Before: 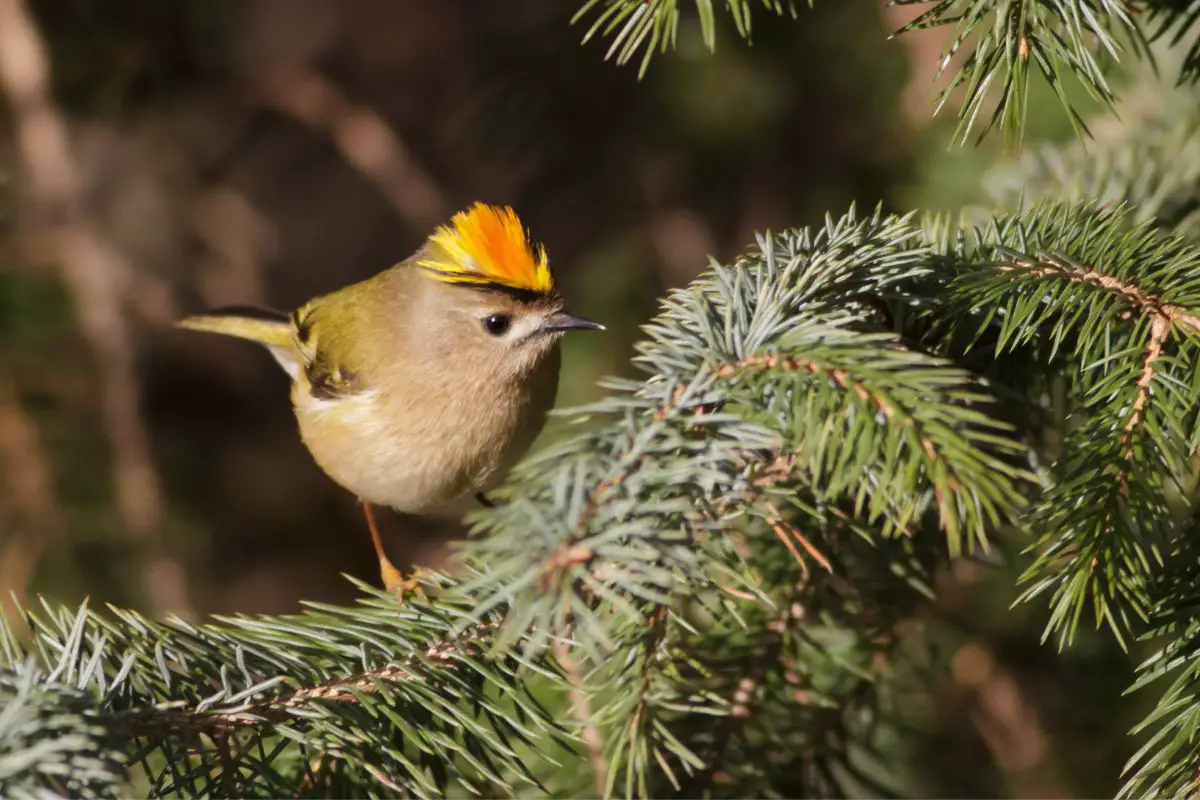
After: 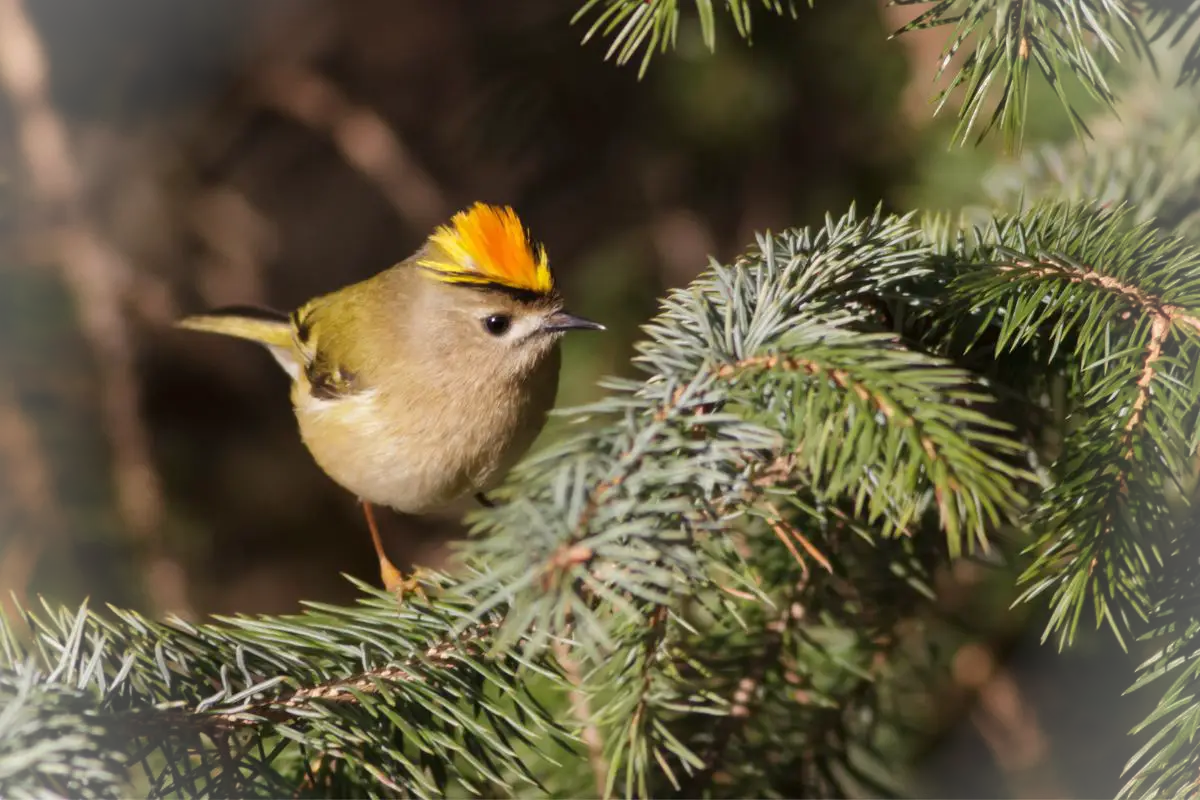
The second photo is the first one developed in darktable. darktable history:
vignetting: fall-off radius 81.98%, brightness 0.293, saturation 0.002, unbound false
